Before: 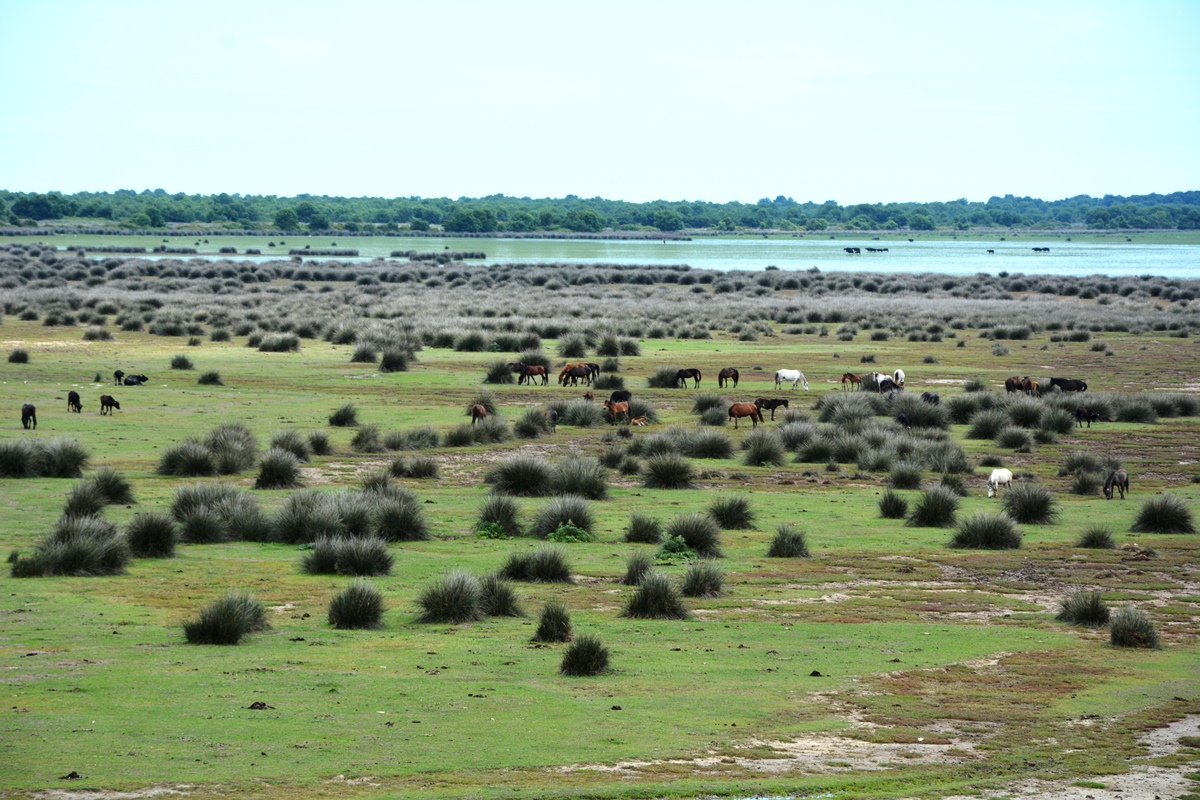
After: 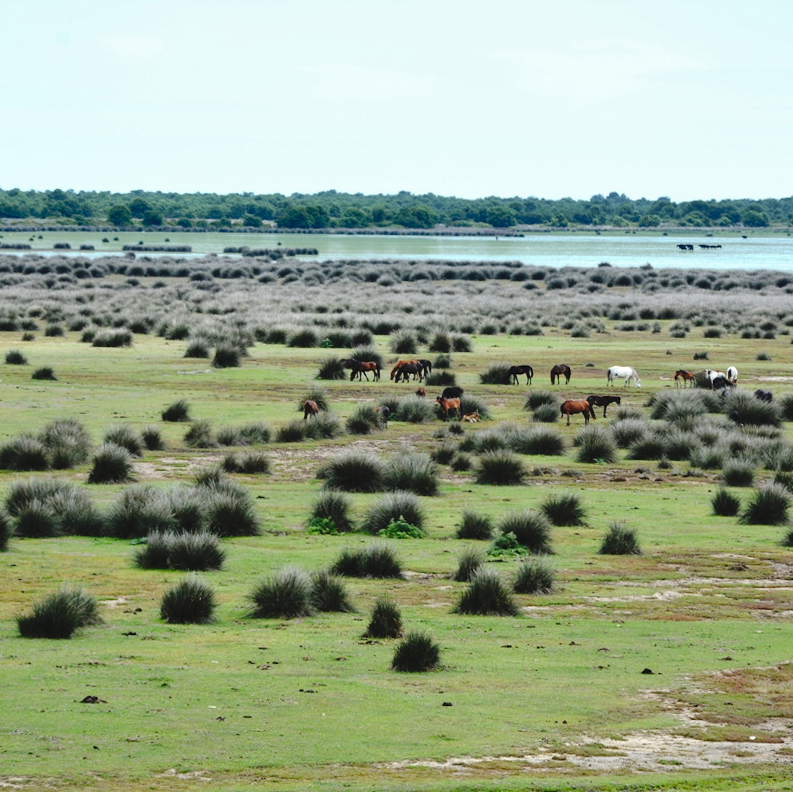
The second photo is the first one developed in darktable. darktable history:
rotate and perspective: rotation 0.192°, lens shift (horizontal) -0.015, crop left 0.005, crop right 0.996, crop top 0.006, crop bottom 0.99
shadows and highlights: highlights color adjustment 0%, low approximation 0.01, soften with gaussian
tone curve: curves: ch0 [(0, 0) (0.003, 0.047) (0.011, 0.051) (0.025, 0.061) (0.044, 0.075) (0.069, 0.09) (0.1, 0.102) (0.136, 0.125) (0.177, 0.173) (0.224, 0.226) (0.277, 0.303) (0.335, 0.388) (0.399, 0.469) (0.468, 0.545) (0.543, 0.623) (0.623, 0.695) (0.709, 0.766) (0.801, 0.832) (0.898, 0.905) (1, 1)], preserve colors none
crop and rotate: left 13.409%, right 19.924%
base curve: curves: ch0 [(0, 0) (0.472, 0.455) (1, 1)], preserve colors none
